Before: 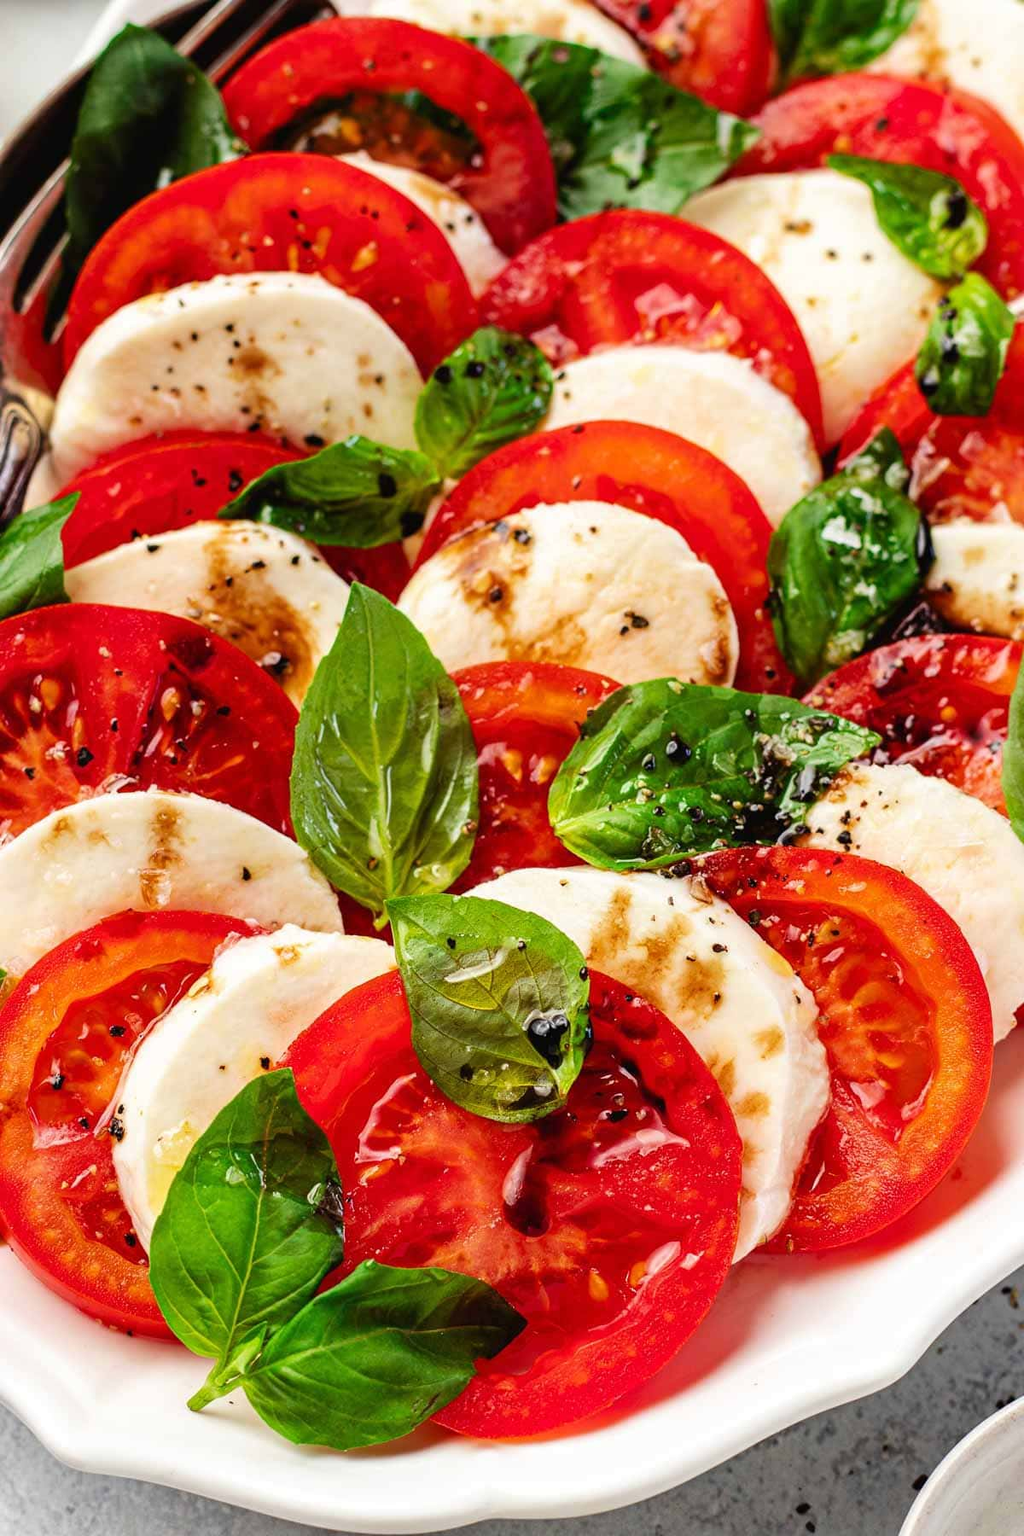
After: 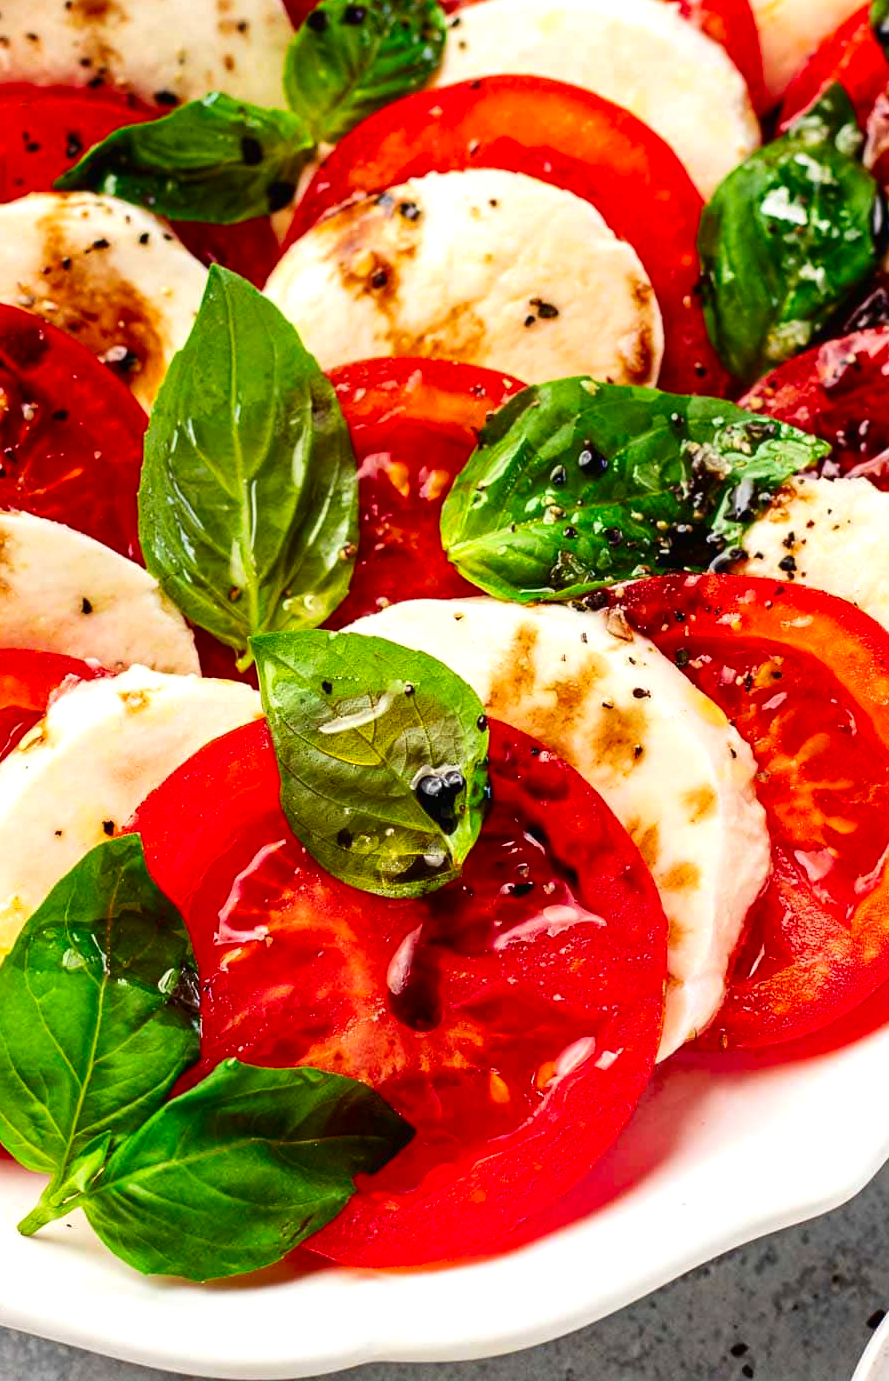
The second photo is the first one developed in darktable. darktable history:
exposure: exposure 0.213 EV, compensate exposure bias true, compensate highlight preservation false
crop: left 16.838%, top 23.243%, right 9.044%
contrast brightness saturation: contrast 0.134, brightness -0.063, saturation 0.158
